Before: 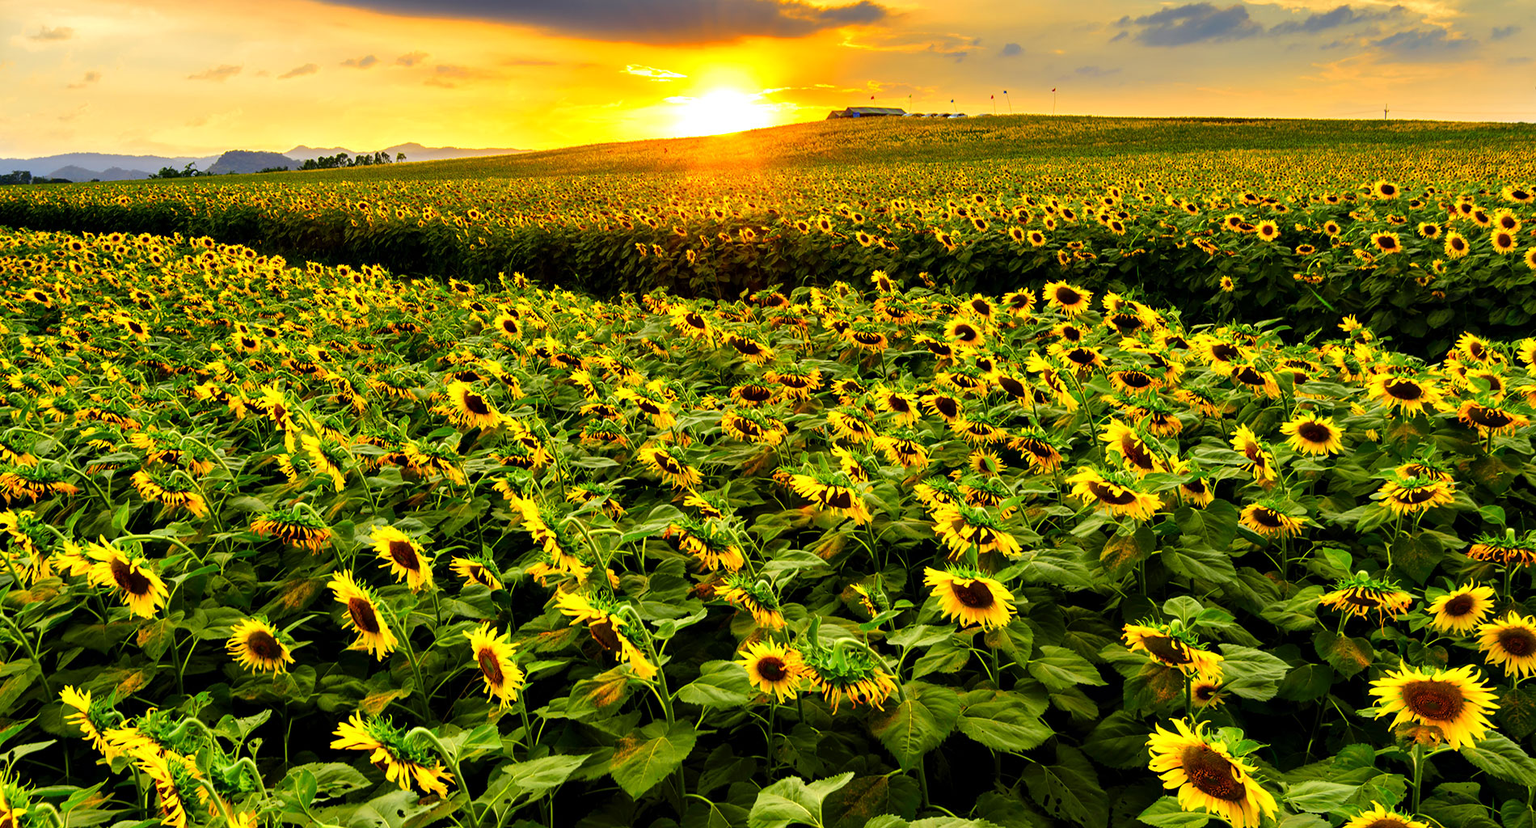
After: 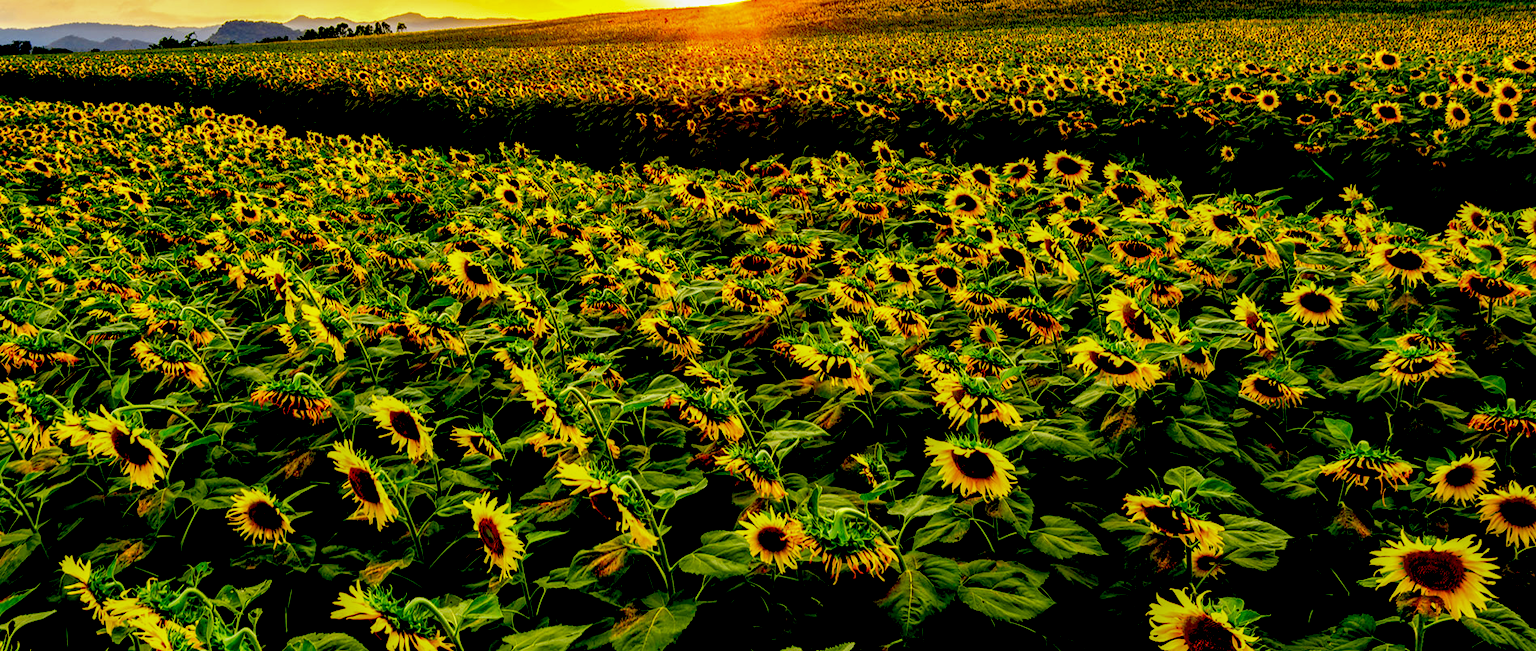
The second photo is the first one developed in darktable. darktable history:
local contrast: detail 130%
crop and rotate: top 15.774%, bottom 5.506%
exposure: black level correction 0.056, exposure -0.039 EV, compensate highlight preservation false
